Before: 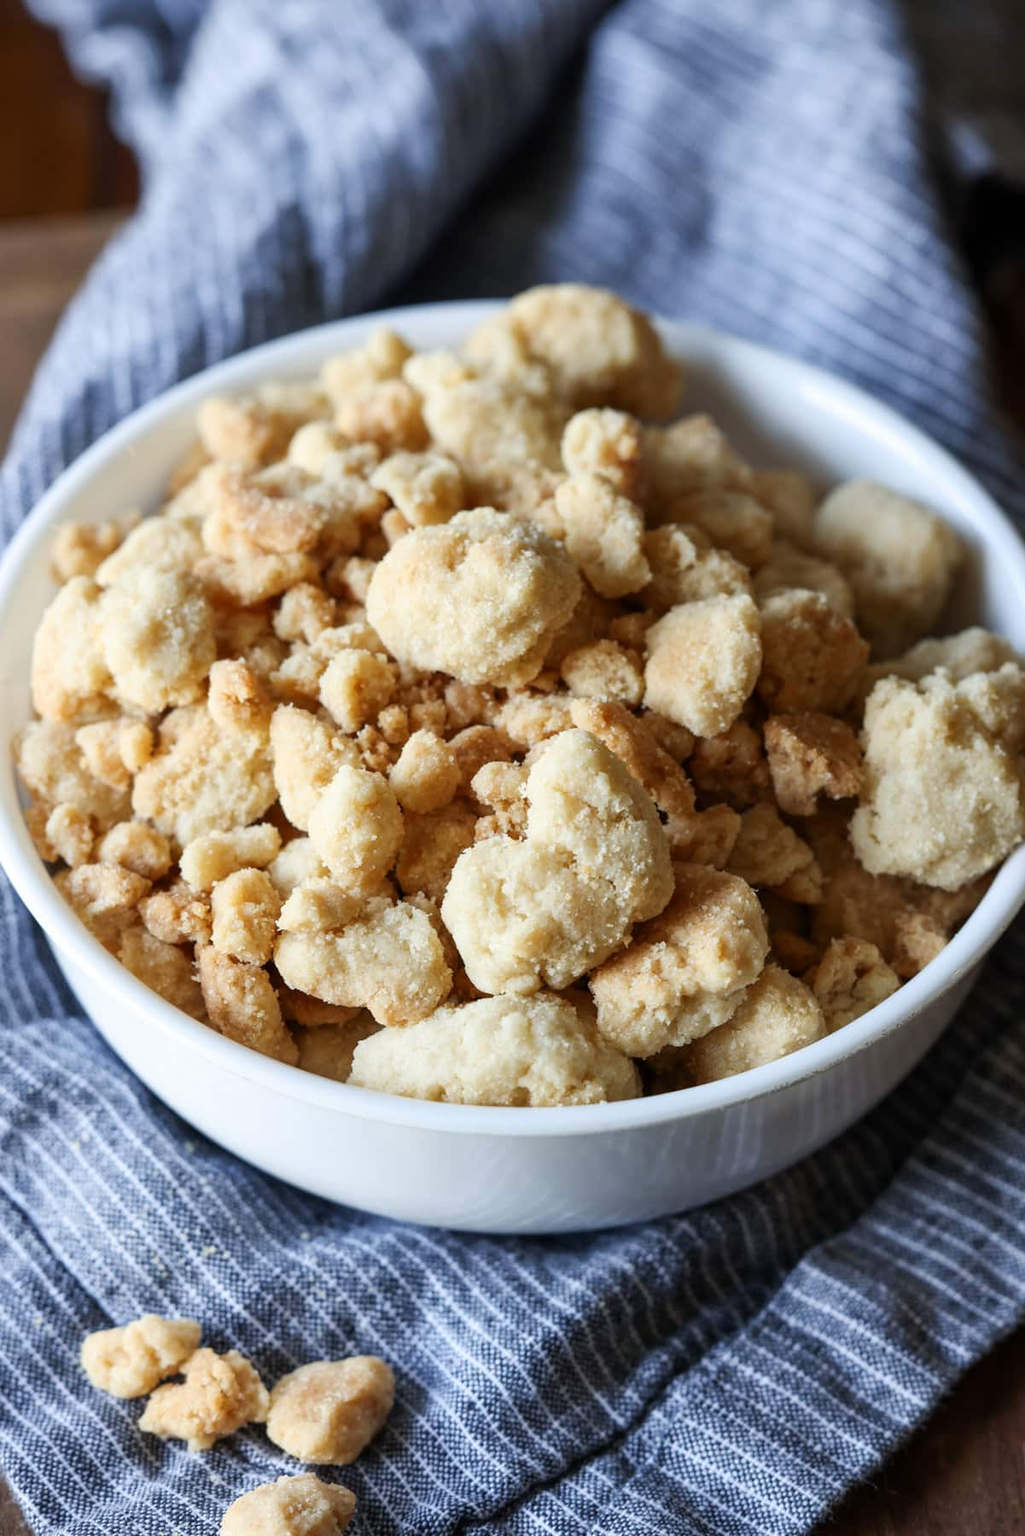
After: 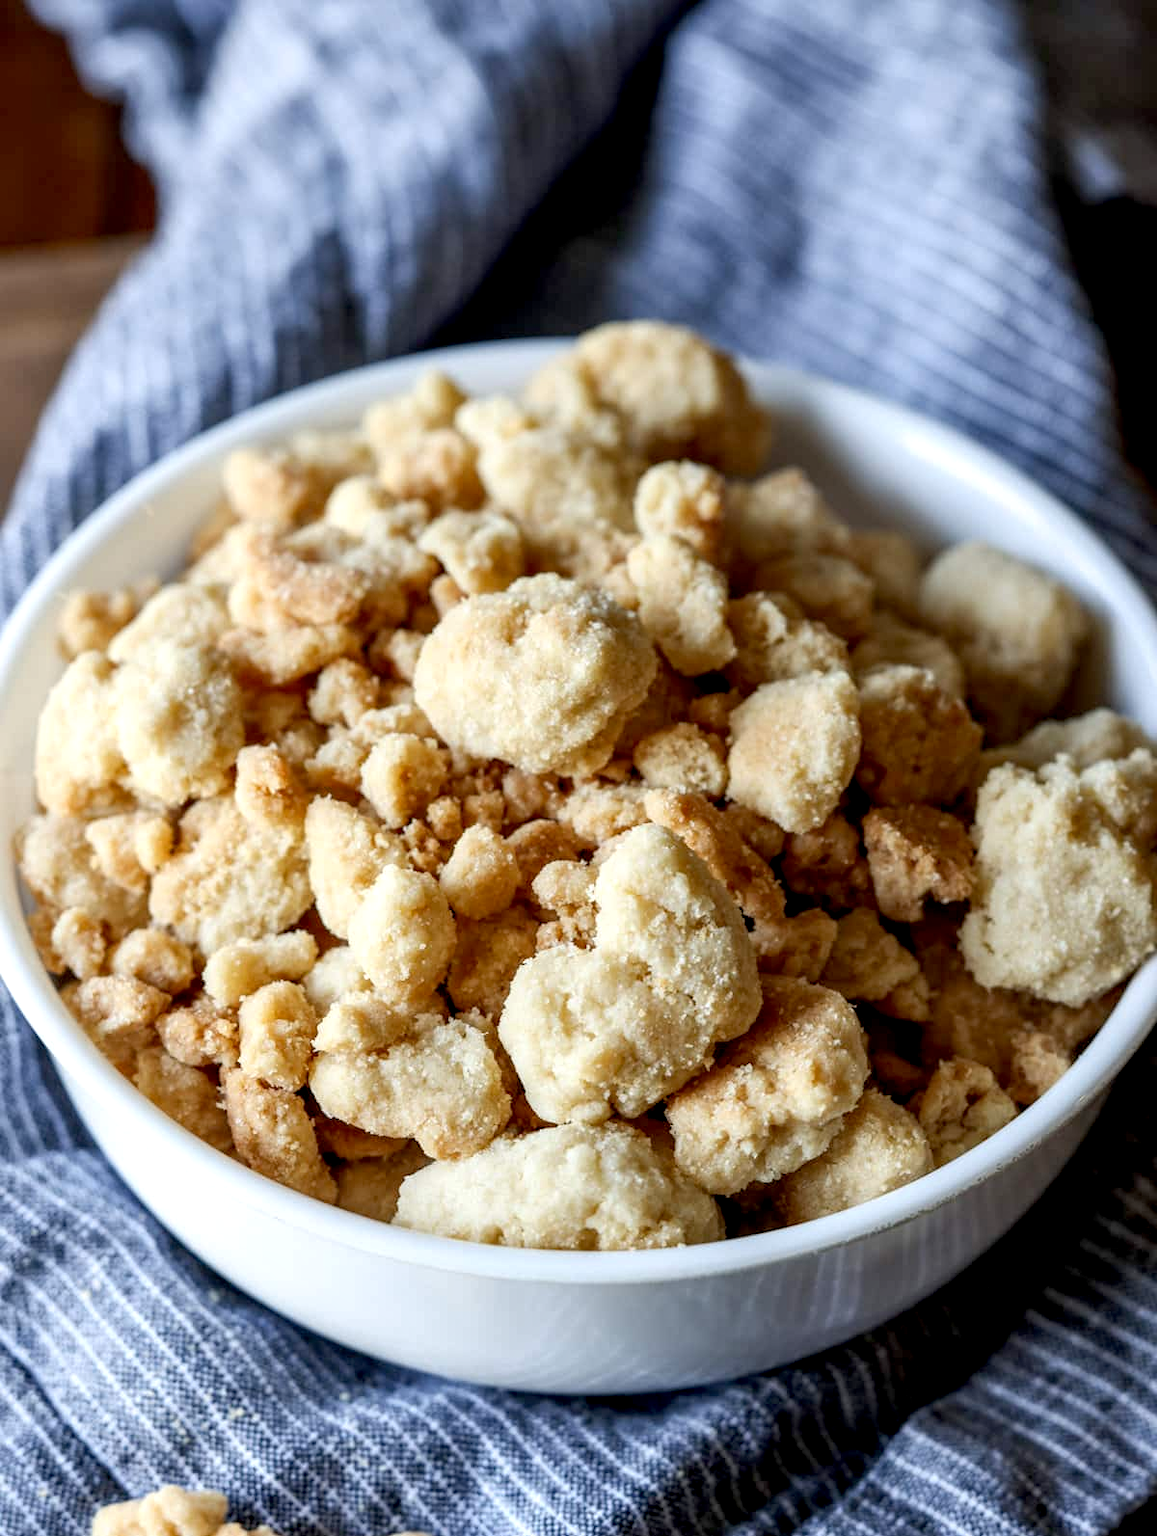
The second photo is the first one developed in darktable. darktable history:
local contrast: on, module defaults
crop and rotate: top 0%, bottom 11.49%
exposure: black level correction 0.009, exposure 0.119 EV, compensate highlight preservation false
